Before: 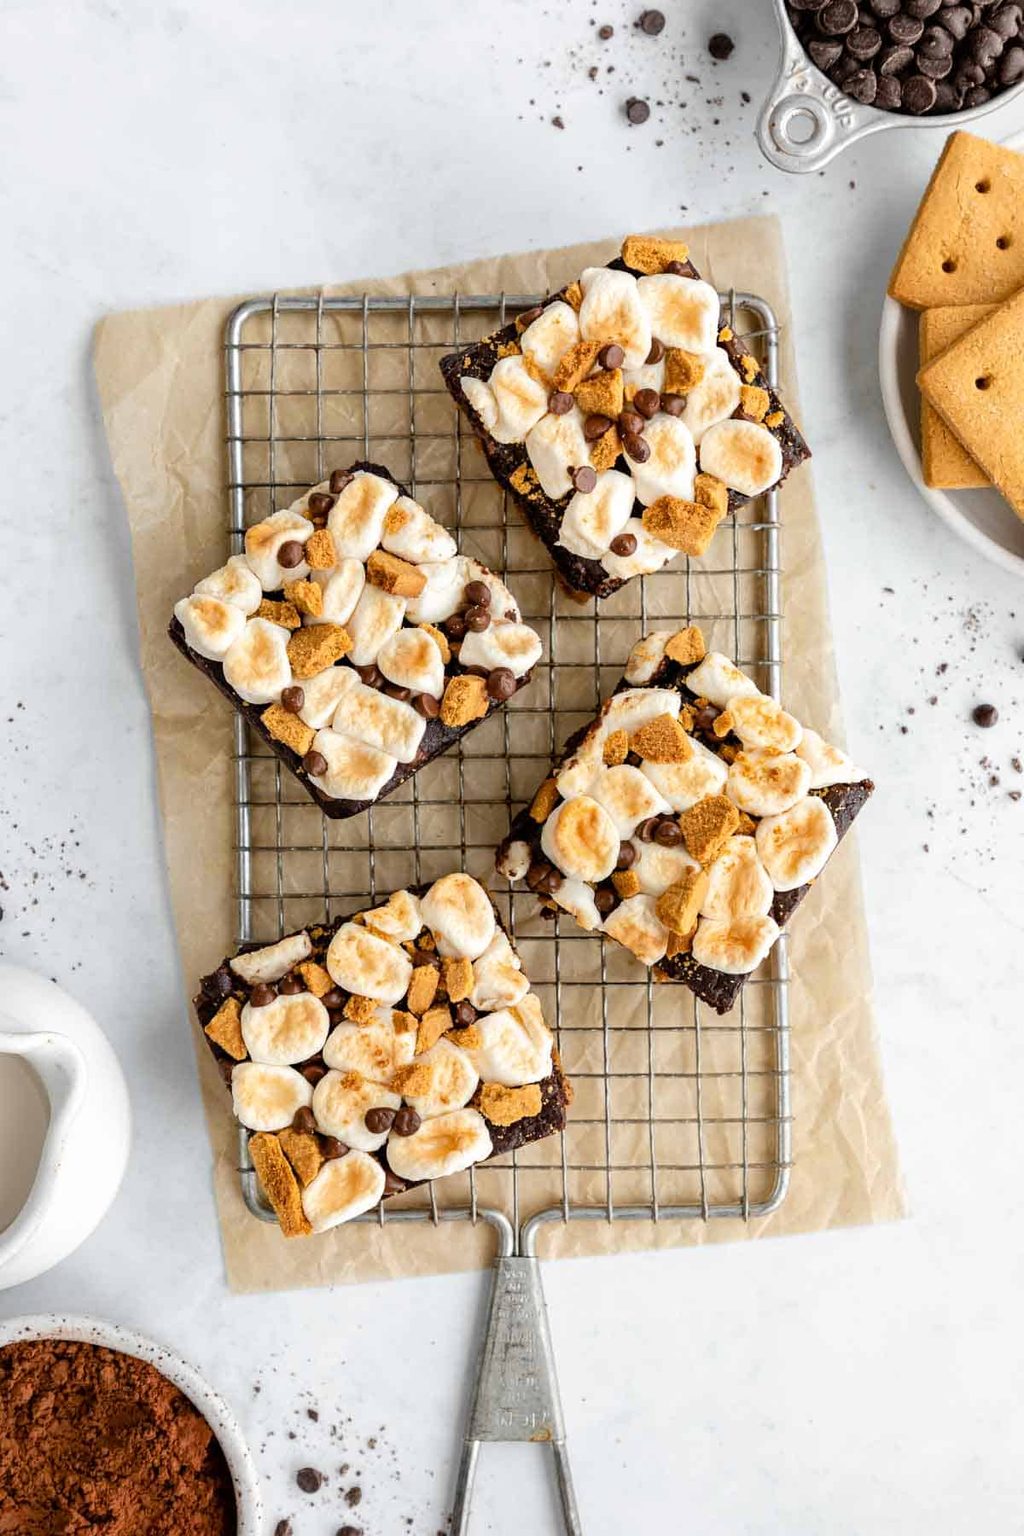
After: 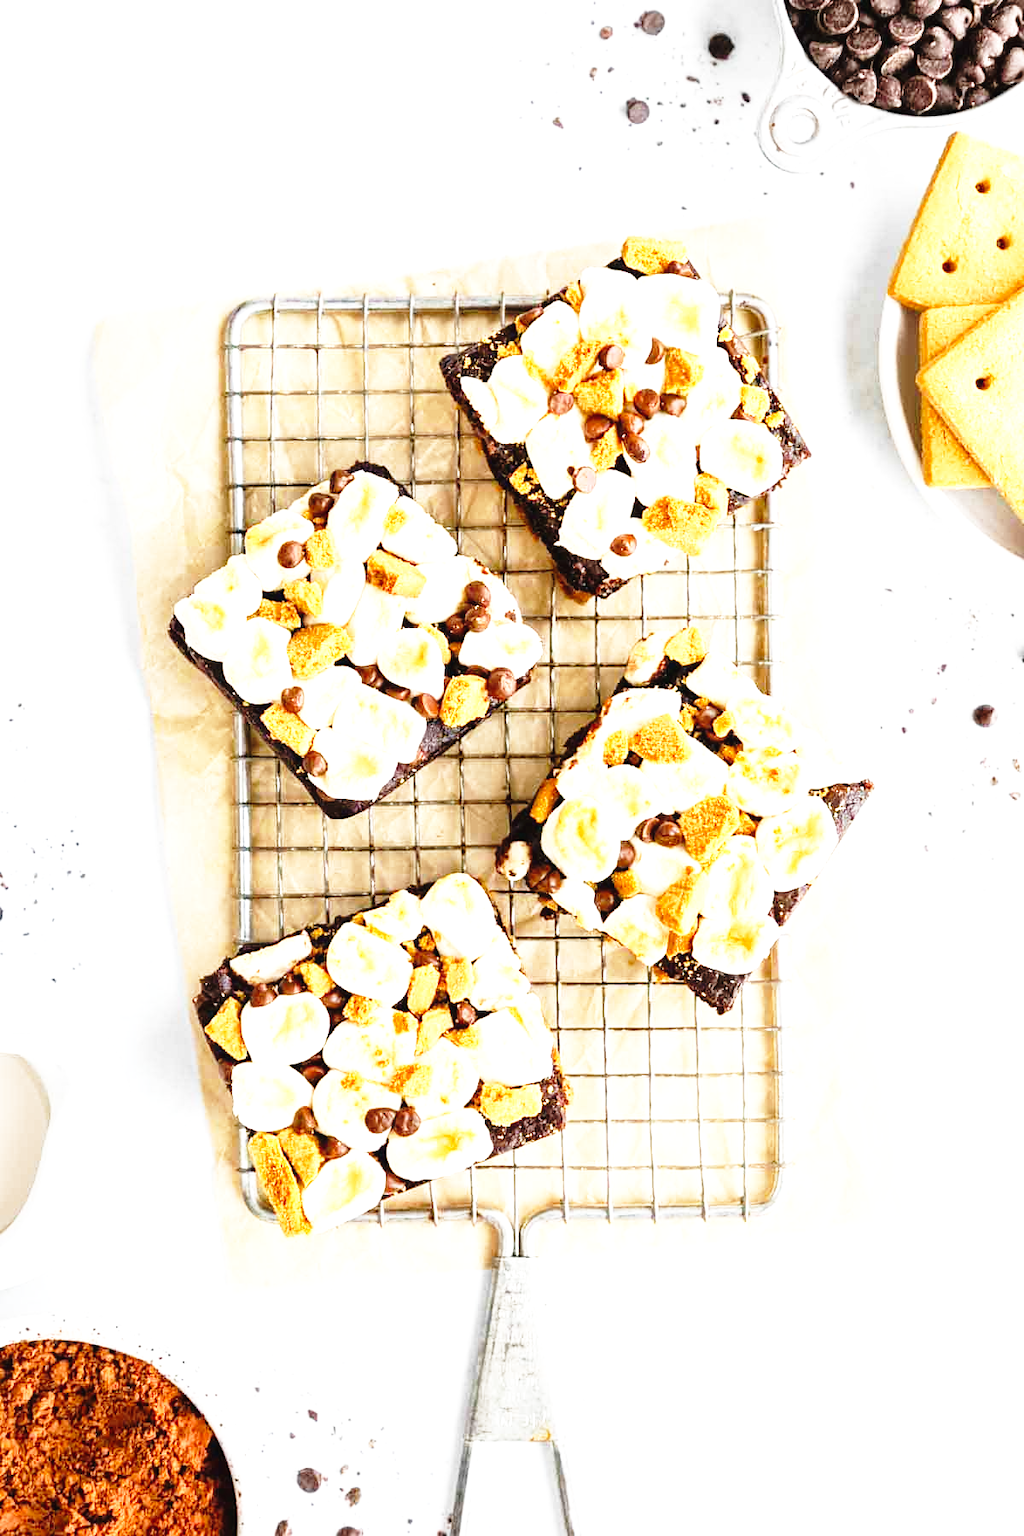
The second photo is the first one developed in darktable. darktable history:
exposure: black level correction -0.002, exposure 0.708 EV, compensate exposure bias true, compensate highlight preservation false
local contrast: mode bilateral grid, contrast 20, coarseness 50, detail 120%, midtone range 0.2
base curve: curves: ch0 [(0, 0) (0.026, 0.03) (0.109, 0.232) (0.351, 0.748) (0.669, 0.968) (1, 1)], preserve colors none
